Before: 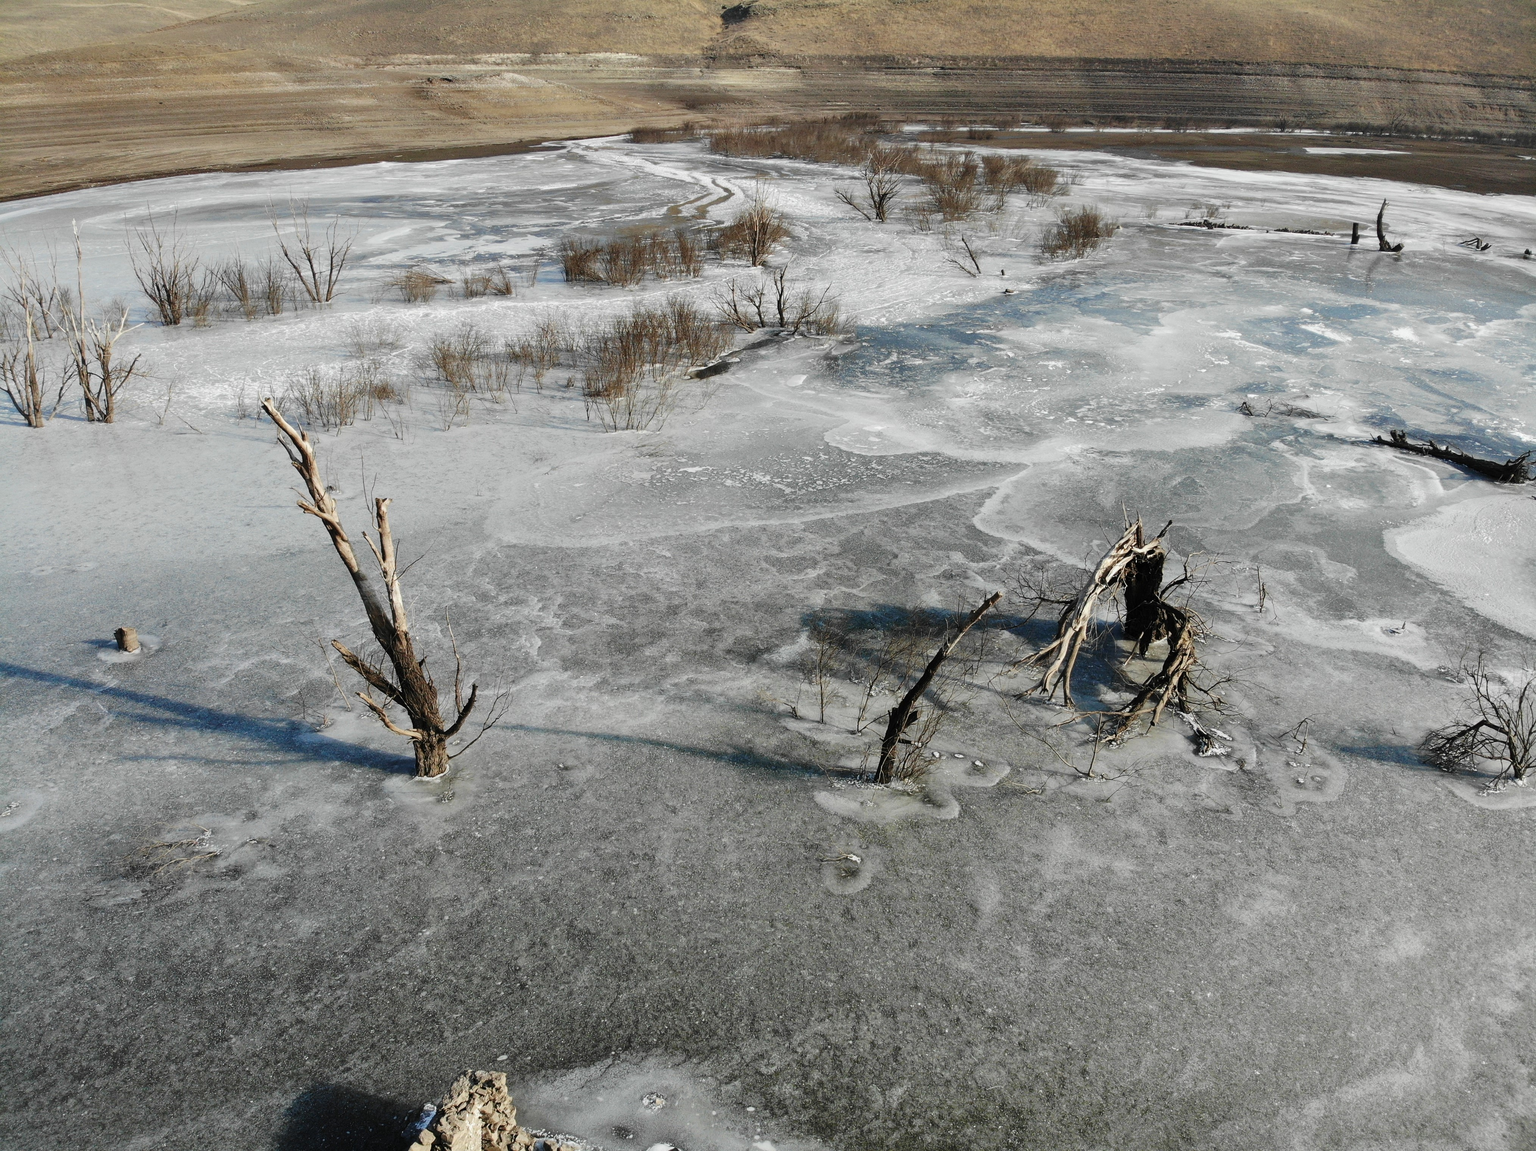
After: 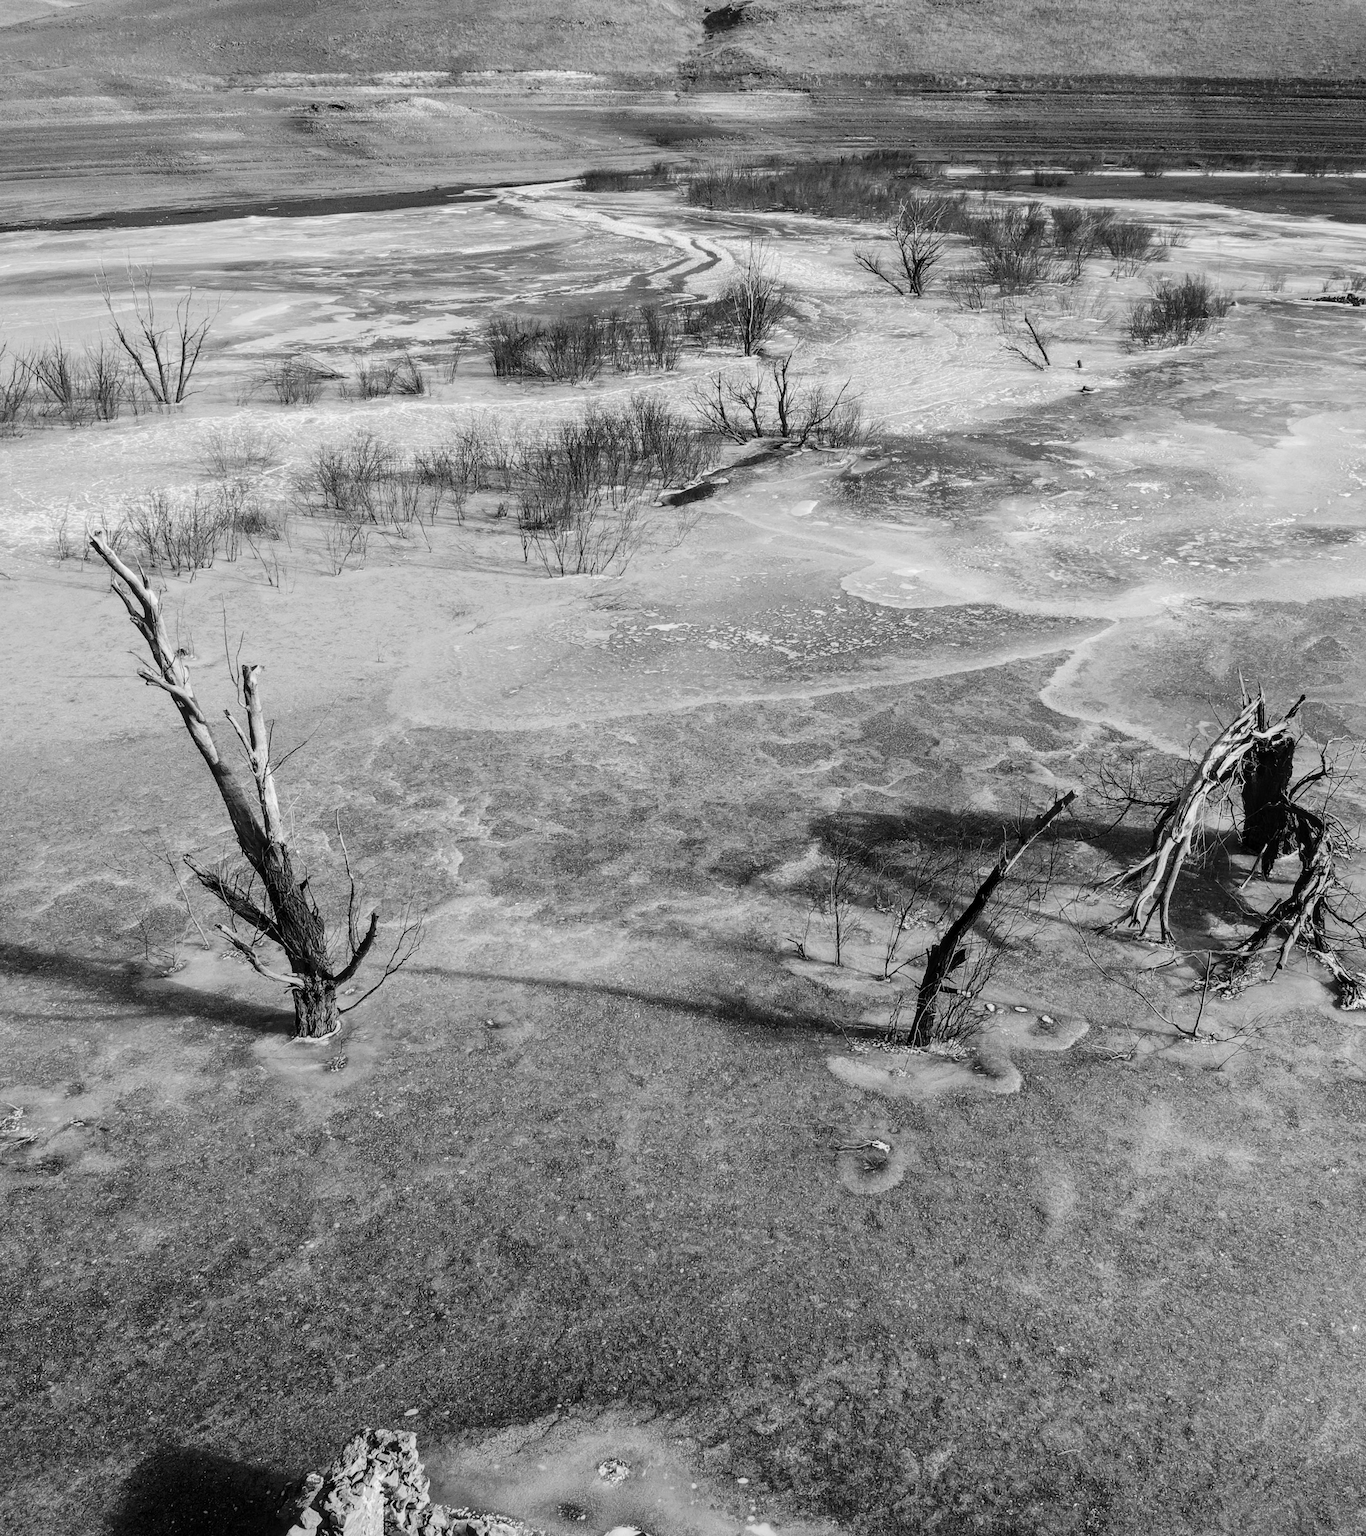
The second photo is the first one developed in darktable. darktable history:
monochrome: a 32, b 64, size 2.3
crop and rotate: left 12.648%, right 20.685%
color correction: highlights a* -2.73, highlights b* -2.09, shadows a* 2.41, shadows b* 2.73
local contrast: on, module defaults
tone equalizer: on, module defaults
contrast brightness saturation: contrast 0.15, brightness 0.05
color calibration: illuminant as shot in camera, x 0.442, y 0.413, temperature 2903.13 K
